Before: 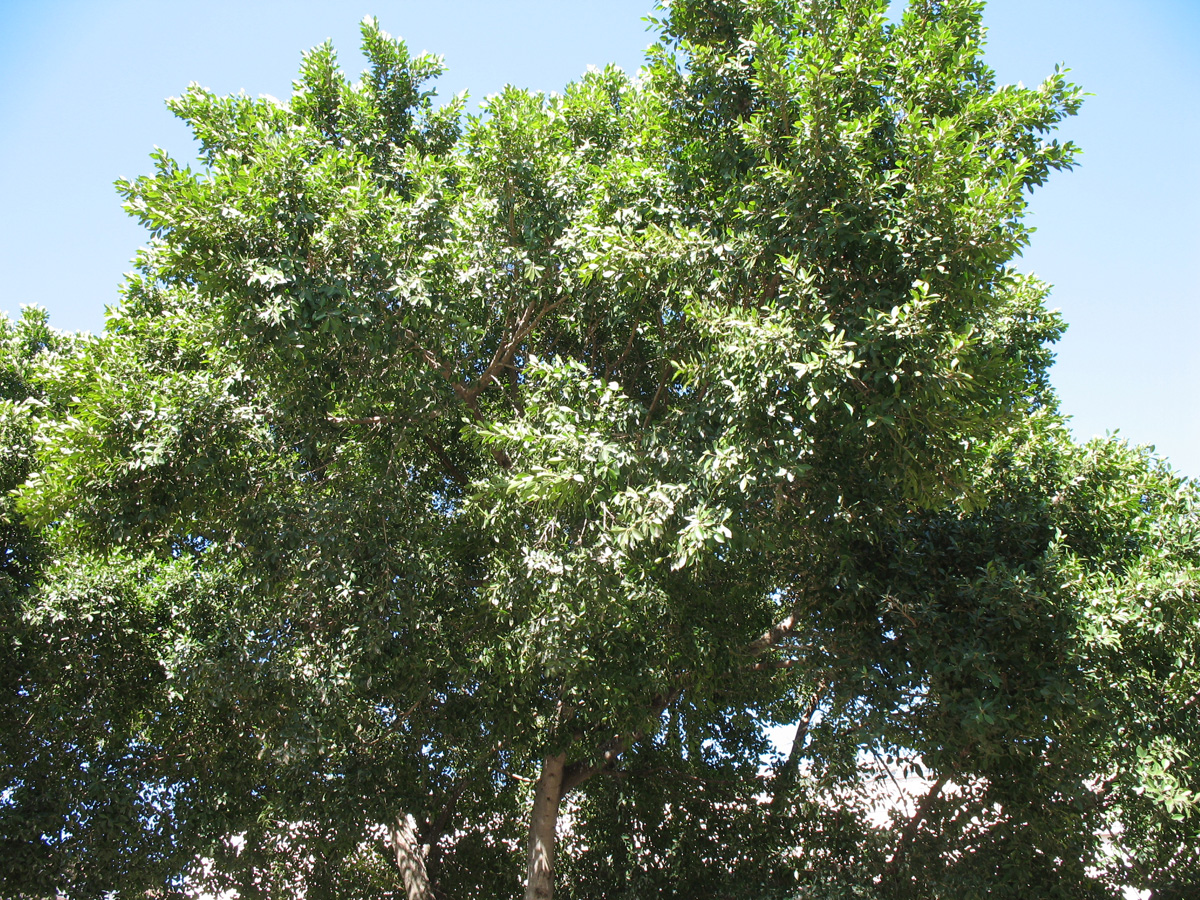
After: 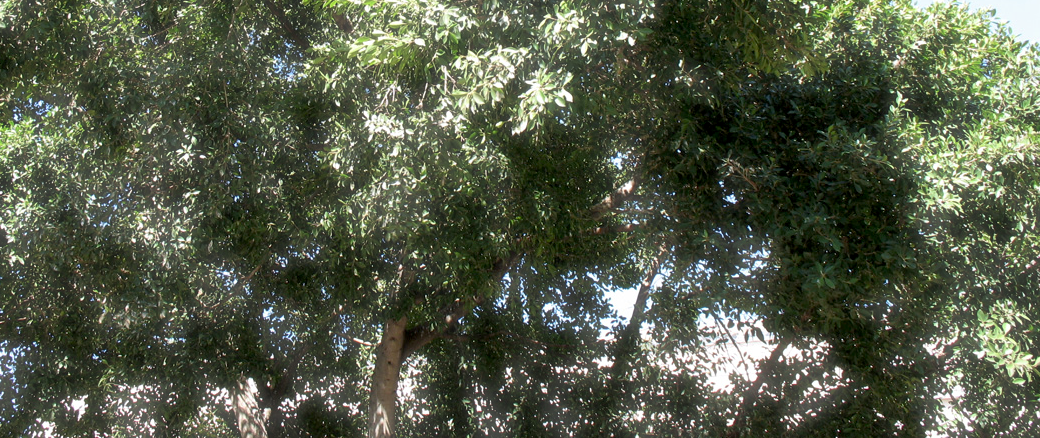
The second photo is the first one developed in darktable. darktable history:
exposure: black level correction 0.01, exposure 0.016 EV, compensate exposure bias true, compensate highlight preservation false
crop and rotate: left 13.282%, top 48.492%, bottom 2.822%
haze removal: strength -0.105, compatibility mode true, adaptive false
